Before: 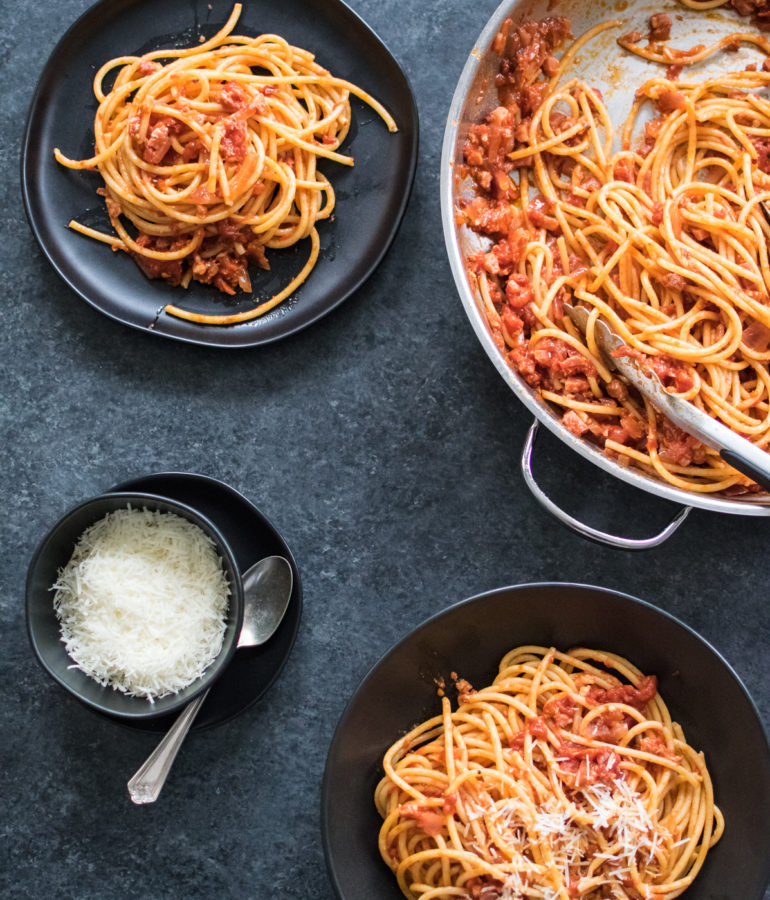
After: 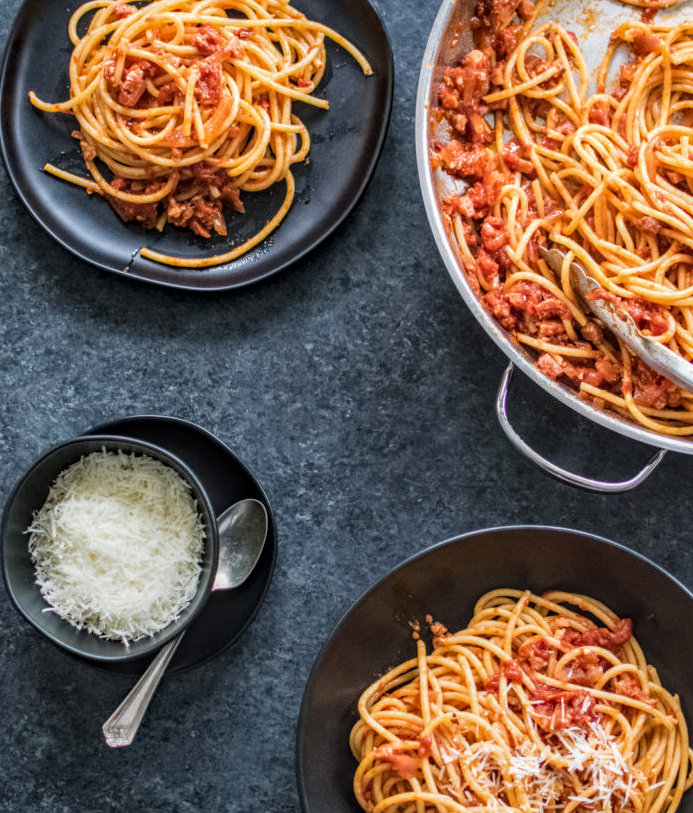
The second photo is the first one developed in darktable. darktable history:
crop: left 3.248%, top 6.352%, right 6.676%, bottom 3.255%
haze removal: compatibility mode true, adaptive false
local contrast: highlights 2%, shadows 4%, detail 133%
